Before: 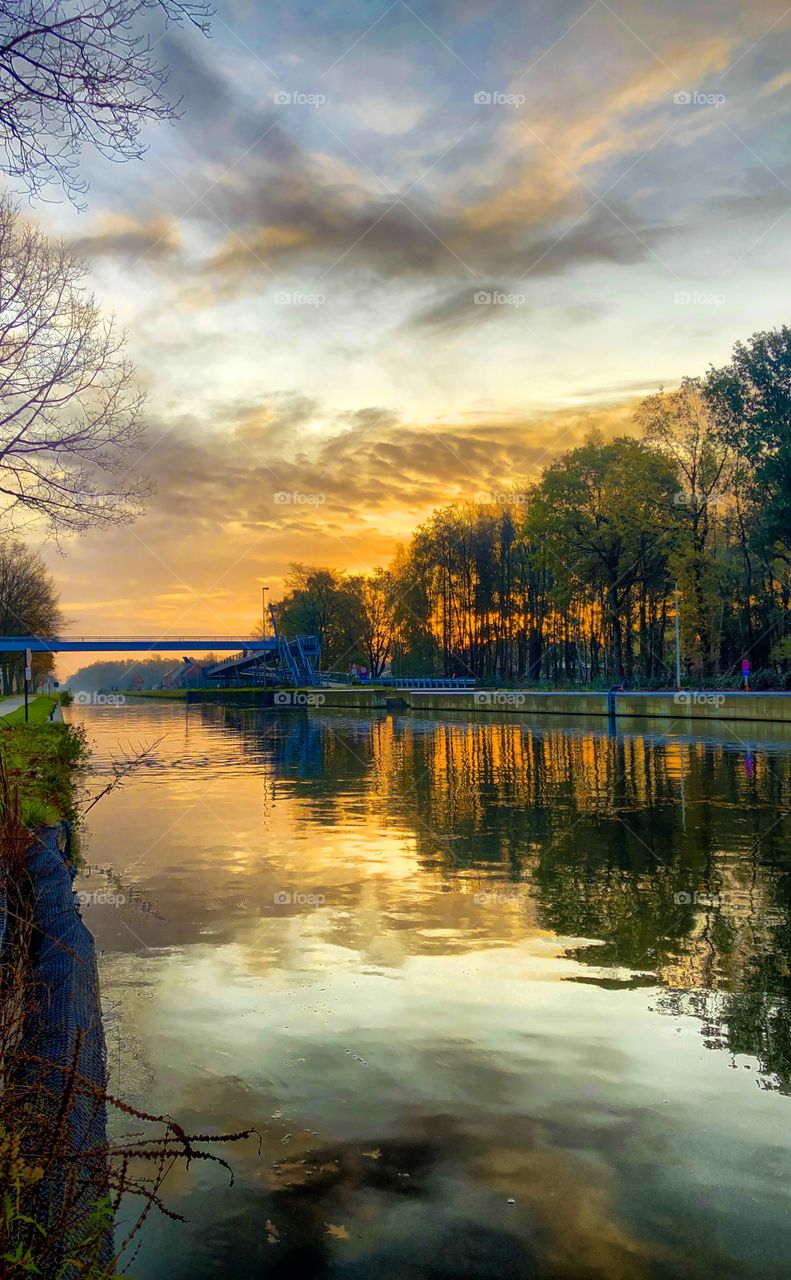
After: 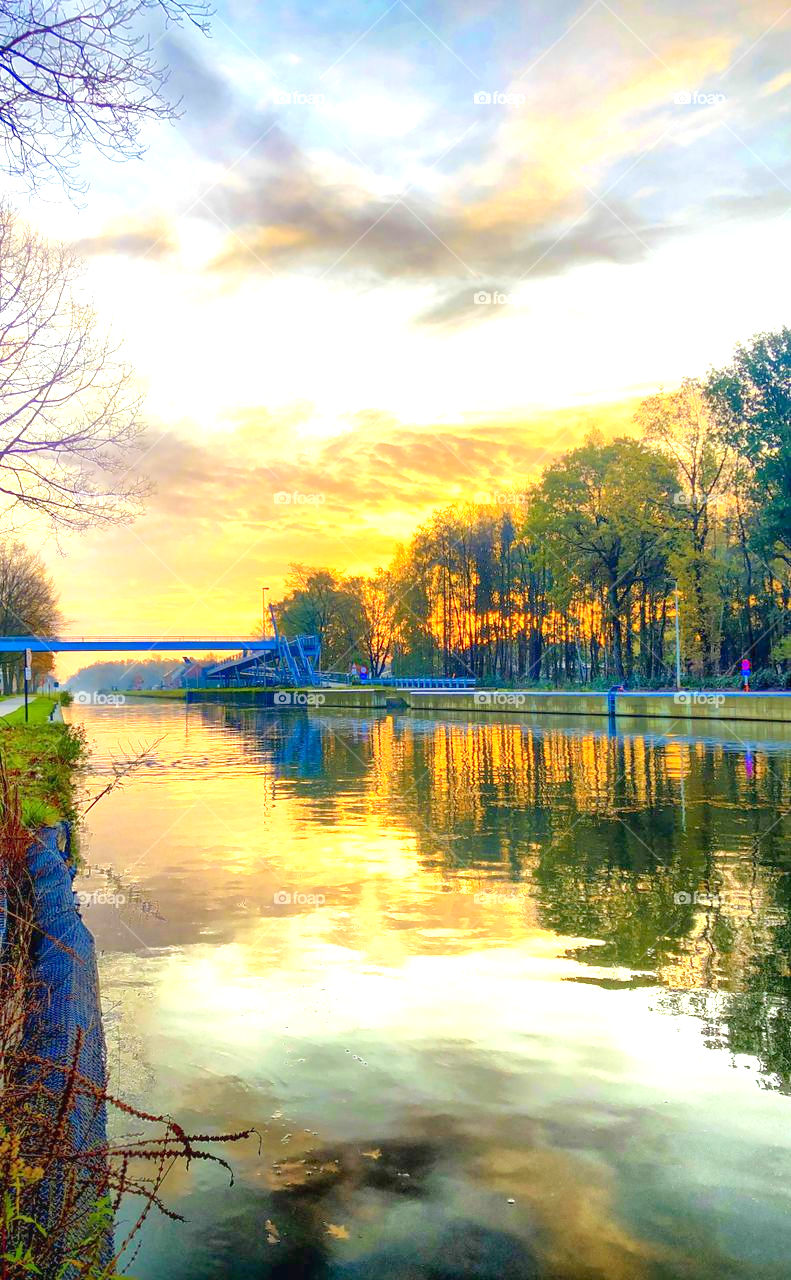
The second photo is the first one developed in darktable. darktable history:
exposure: black level correction 0, exposure 1.102 EV, compensate highlight preservation false
levels: levels [0, 0.43, 0.984]
